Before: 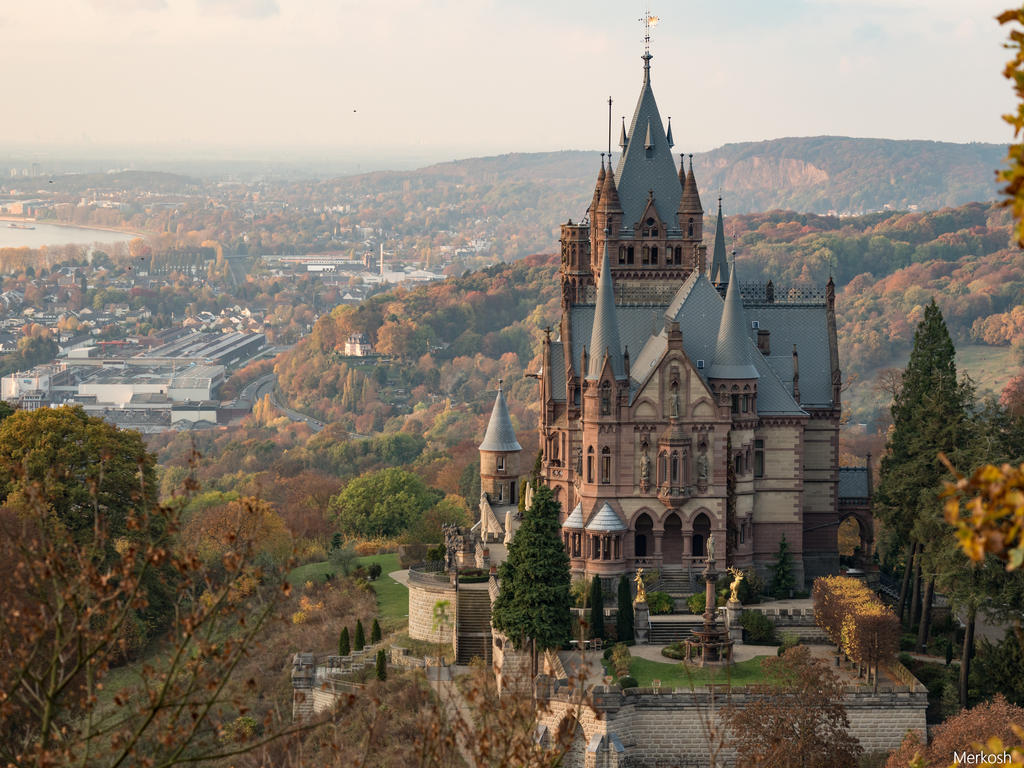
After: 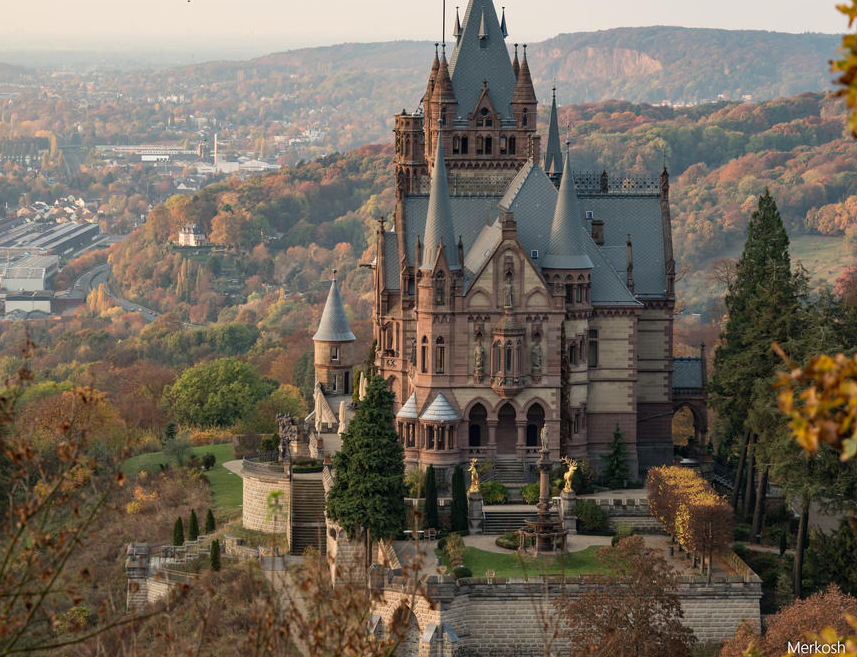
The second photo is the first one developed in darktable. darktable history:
crop: left 16.27%, top 14.433%
